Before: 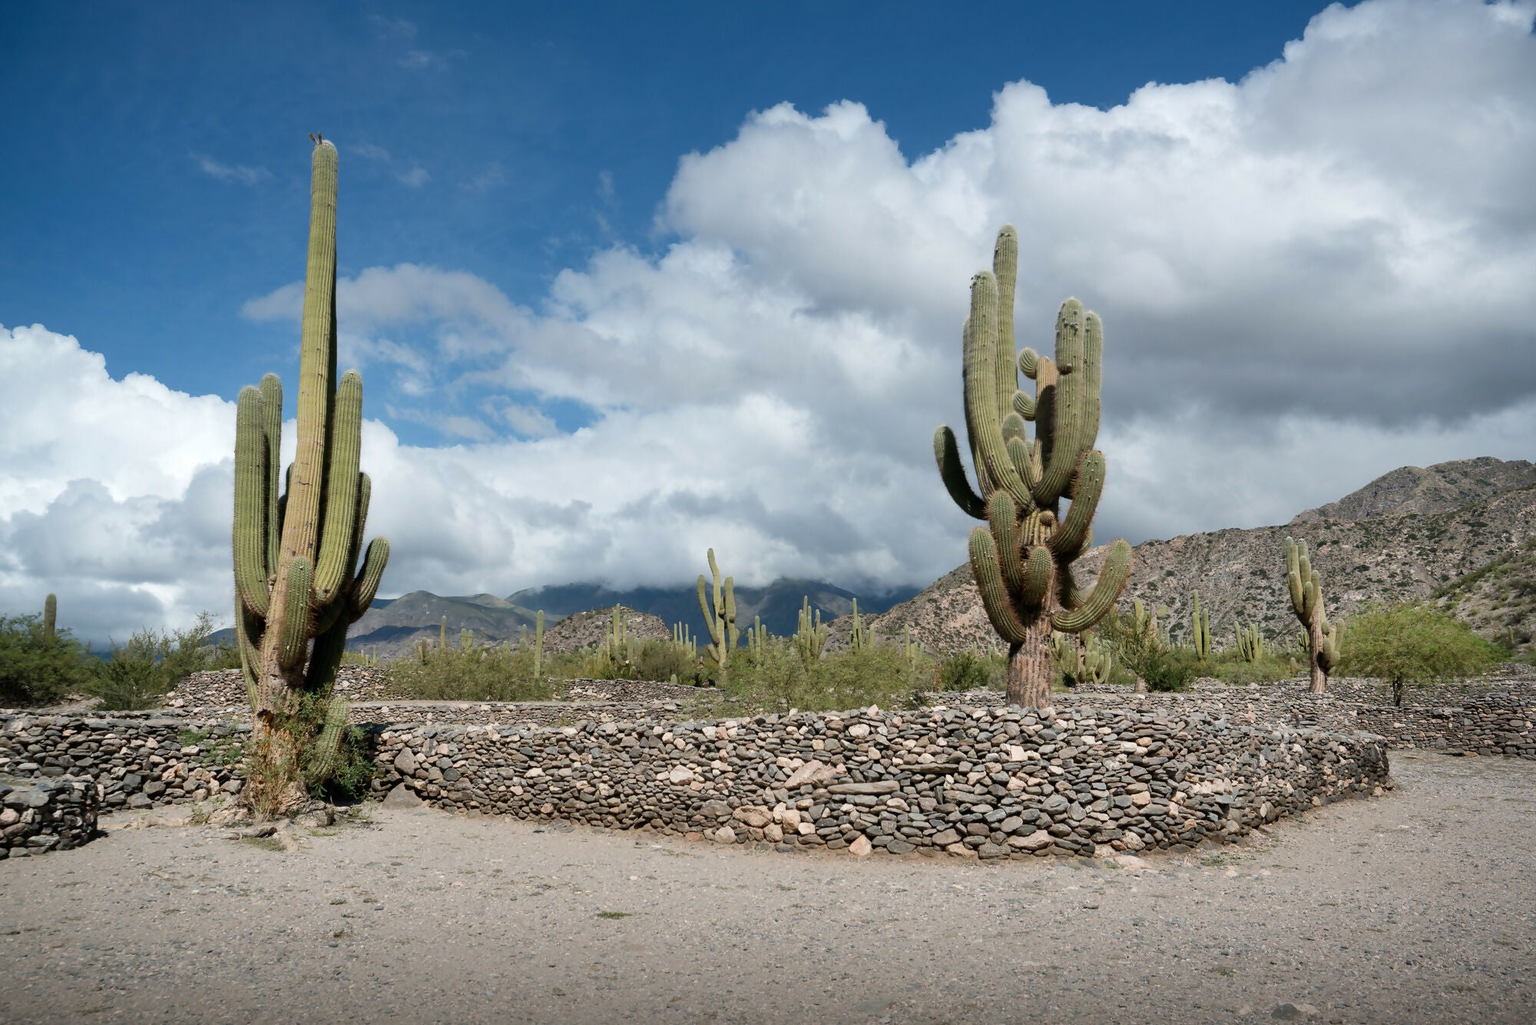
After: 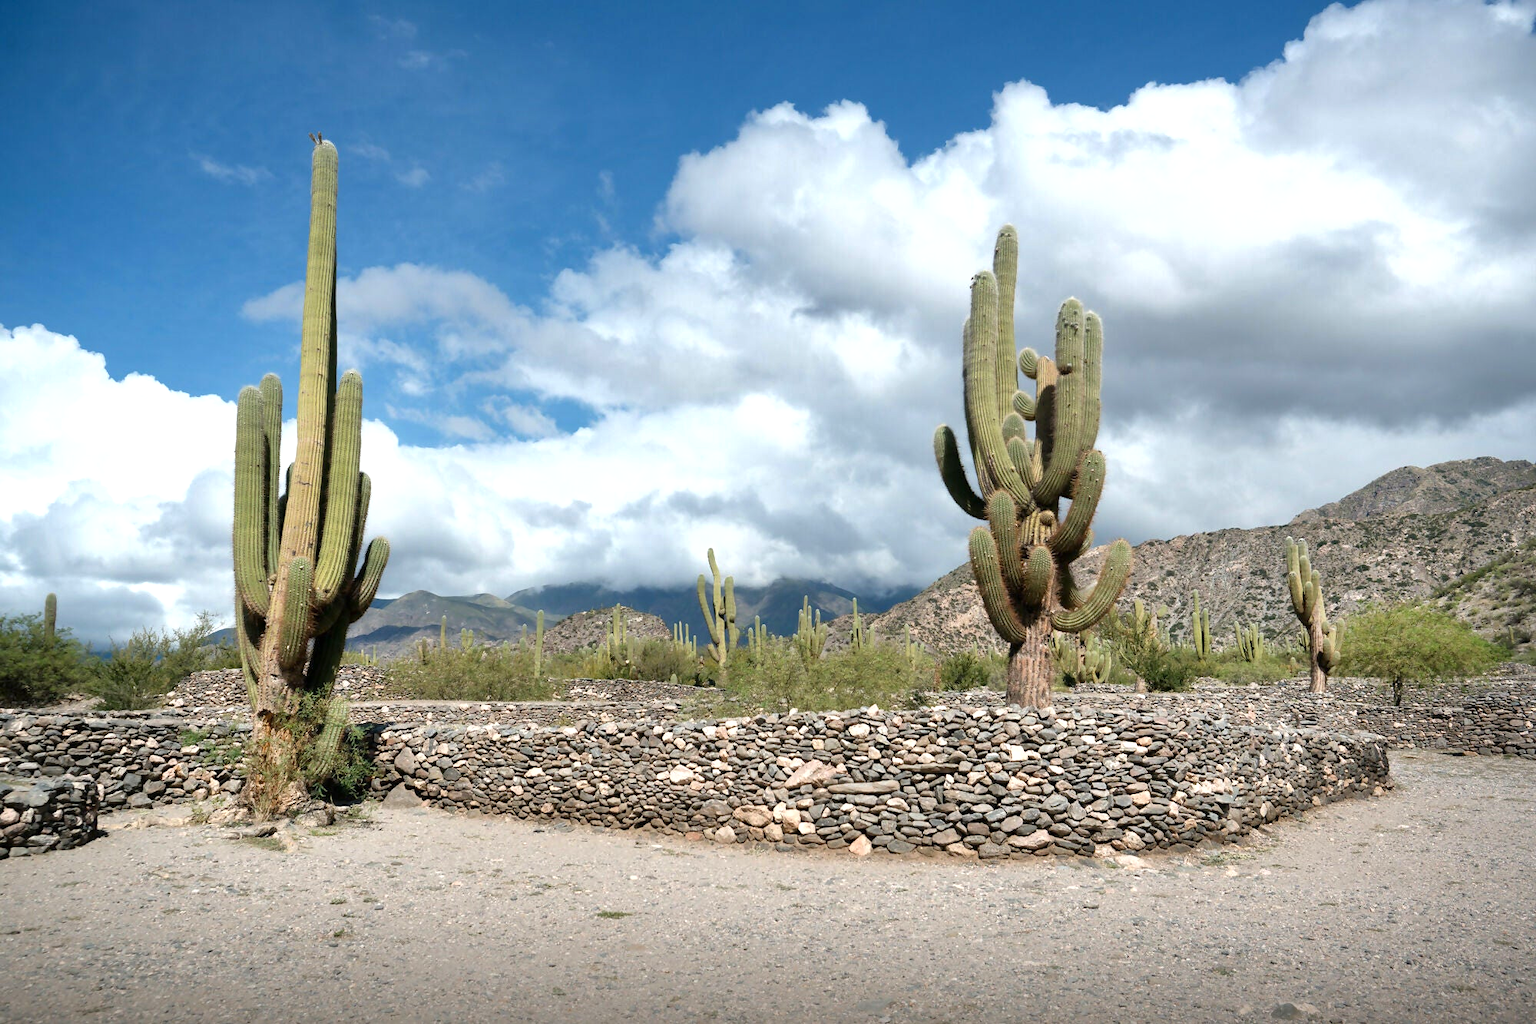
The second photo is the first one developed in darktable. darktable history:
shadows and highlights: shadows -20.39, white point adjustment -2.13, highlights -34.77
exposure: black level correction 0, exposure 0.697 EV, compensate exposure bias true, compensate highlight preservation false
